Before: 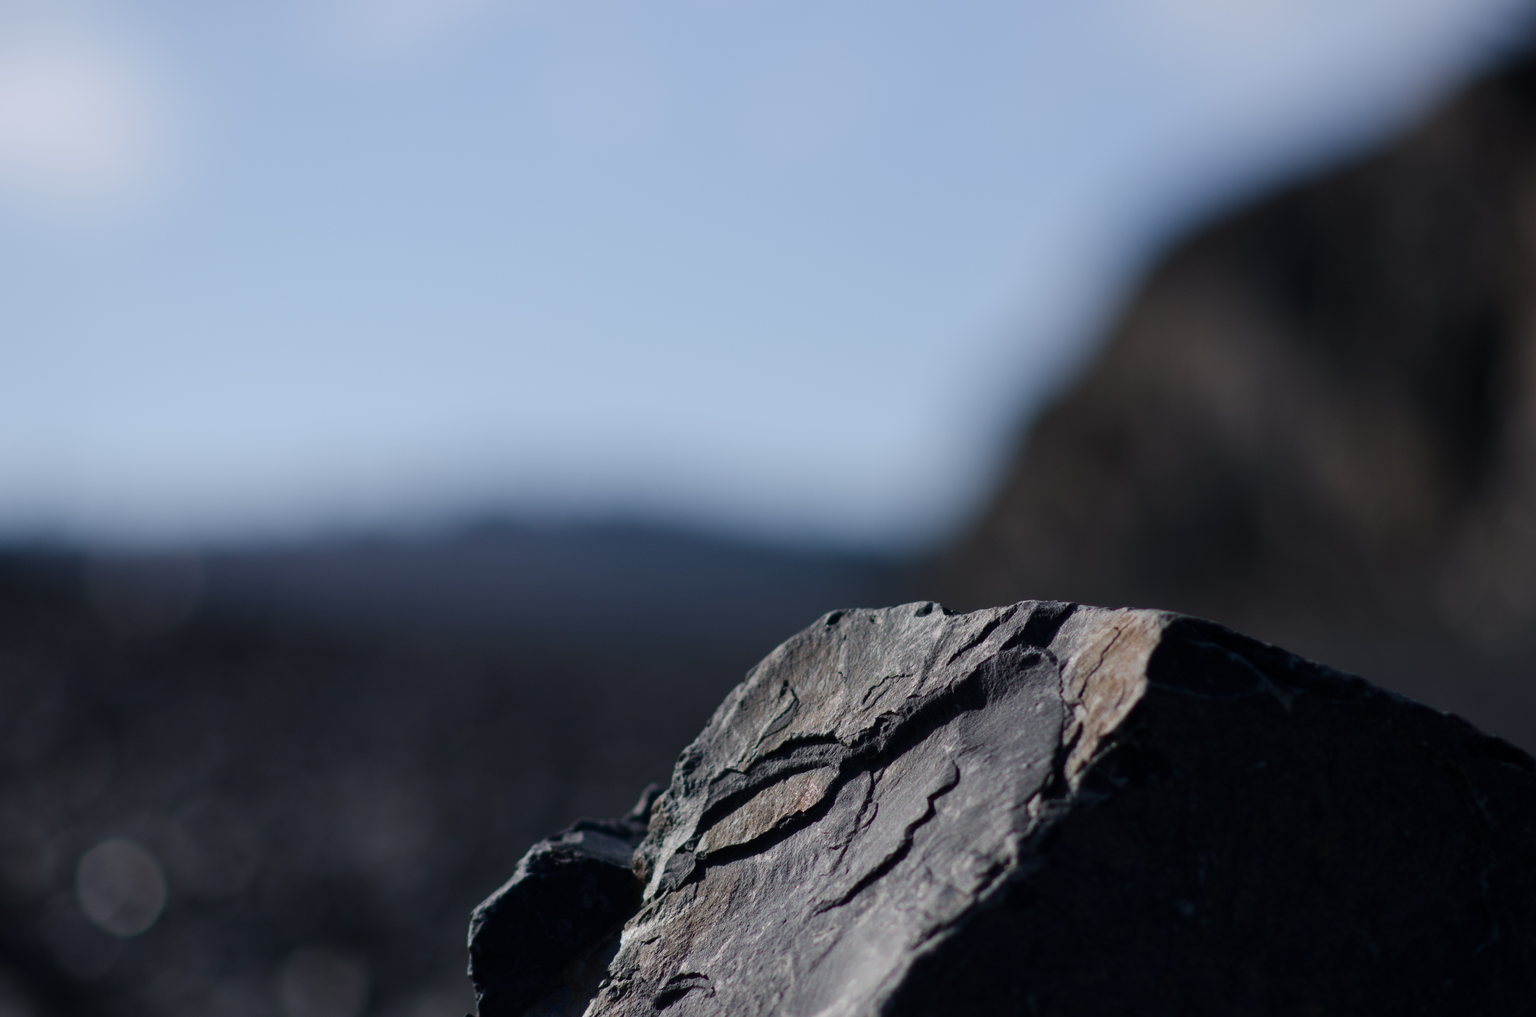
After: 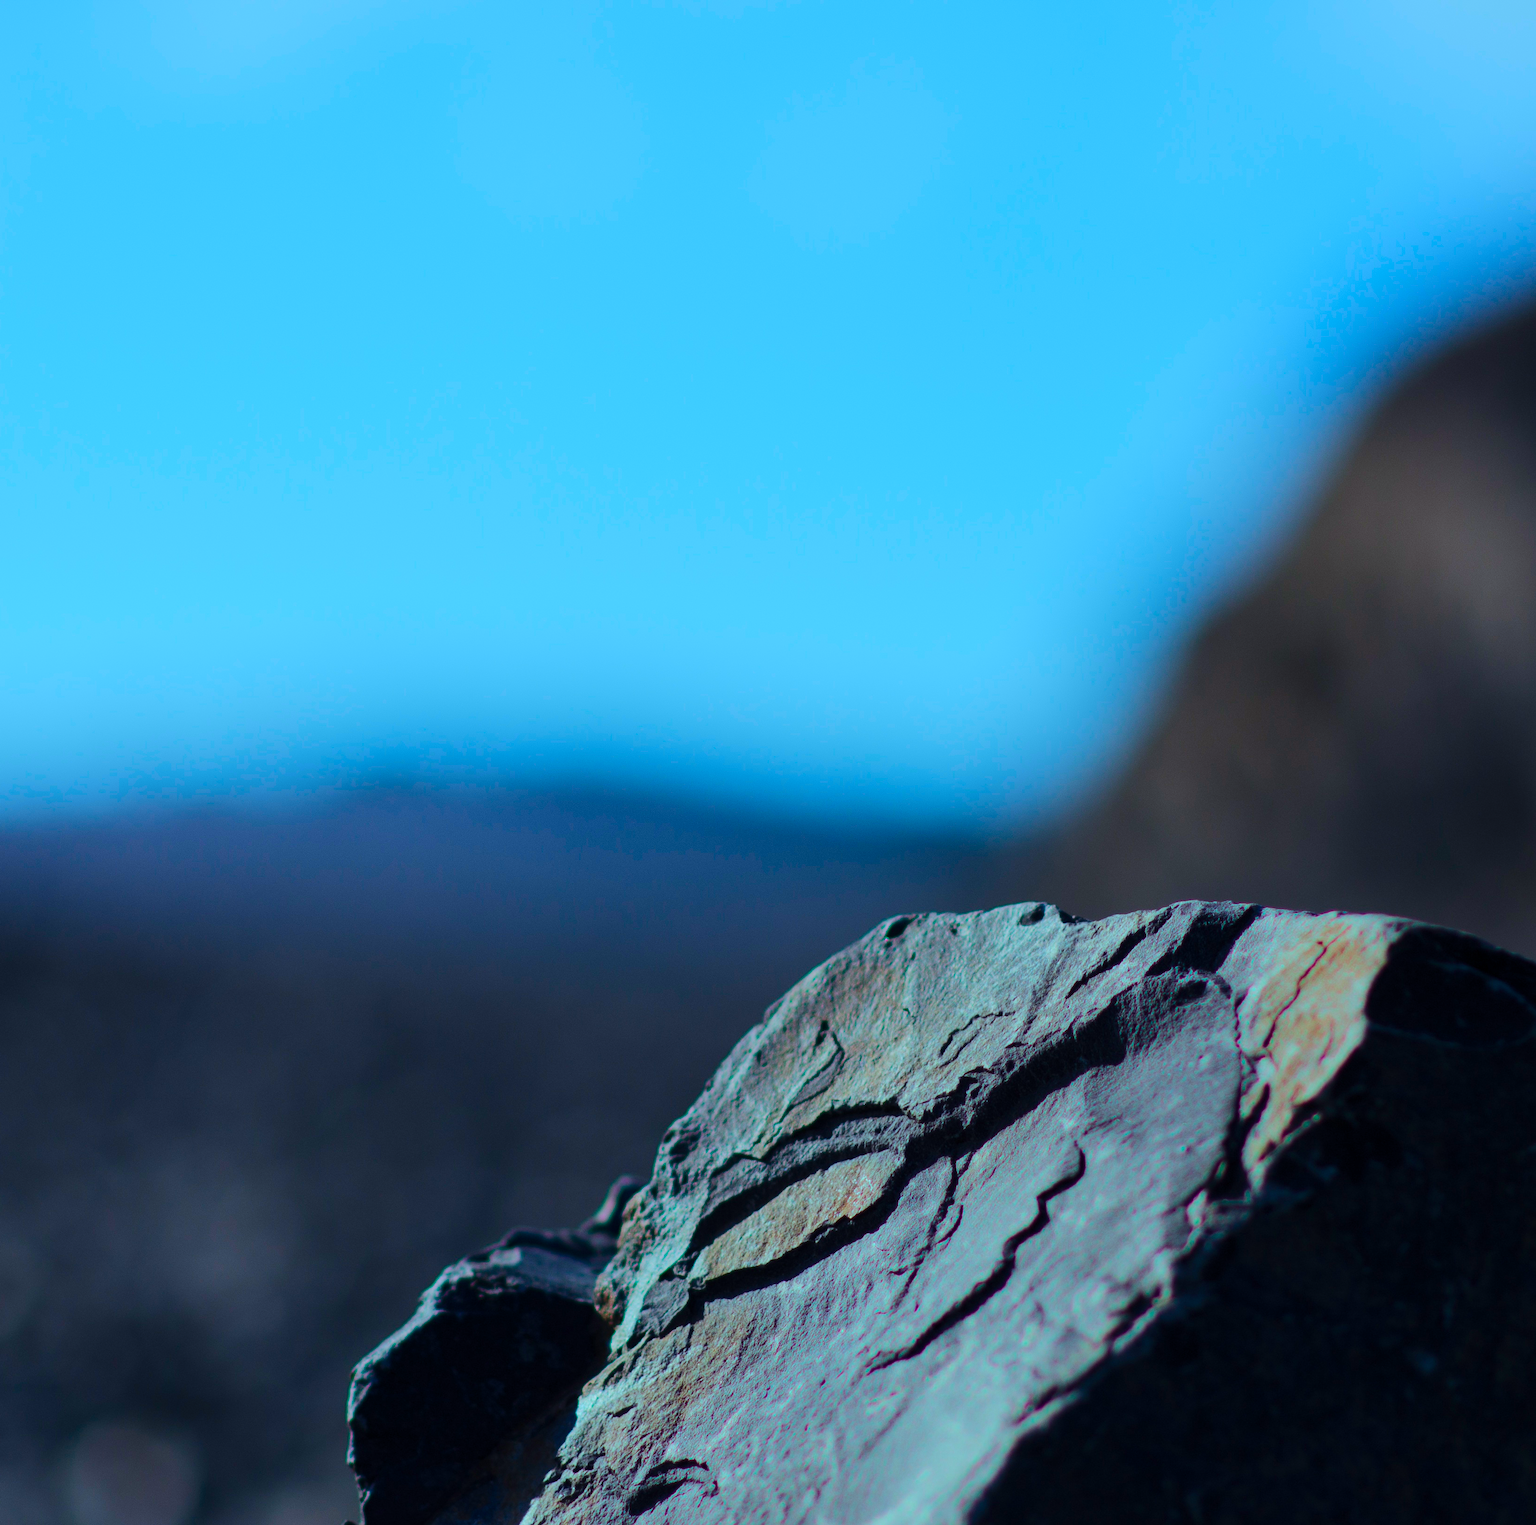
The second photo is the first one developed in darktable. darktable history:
crop: left 15.39%, right 17.925%
tone curve: curves: ch0 [(0, 0) (0.003, 0.004) (0.011, 0.015) (0.025, 0.033) (0.044, 0.059) (0.069, 0.092) (0.1, 0.132) (0.136, 0.18) (0.177, 0.235) (0.224, 0.297) (0.277, 0.366) (0.335, 0.44) (0.399, 0.52) (0.468, 0.594) (0.543, 0.661) (0.623, 0.727) (0.709, 0.79) (0.801, 0.86) (0.898, 0.928) (1, 1)], color space Lab, linked channels, preserve colors none
color balance rgb: shadows lift › chroma 2.021%, shadows lift › hue 247.45°, highlights gain › luminance -33.311%, highlights gain › chroma 5.71%, highlights gain › hue 214.14°, linear chroma grading › shadows -39.378%, linear chroma grading › highlights 40.08%, linear chroma grading › global chroma 45.123%, linear chroma grading › mid-tones -29.898%, perceptual saturation grading › global saturation 0.518%, perceptual saturation grading › highlights -16.712%, perceptual saturation grading › mid-tones 33.433%, perceptual saturation grading › shadows 50.573%, global vibrance 9.59%
